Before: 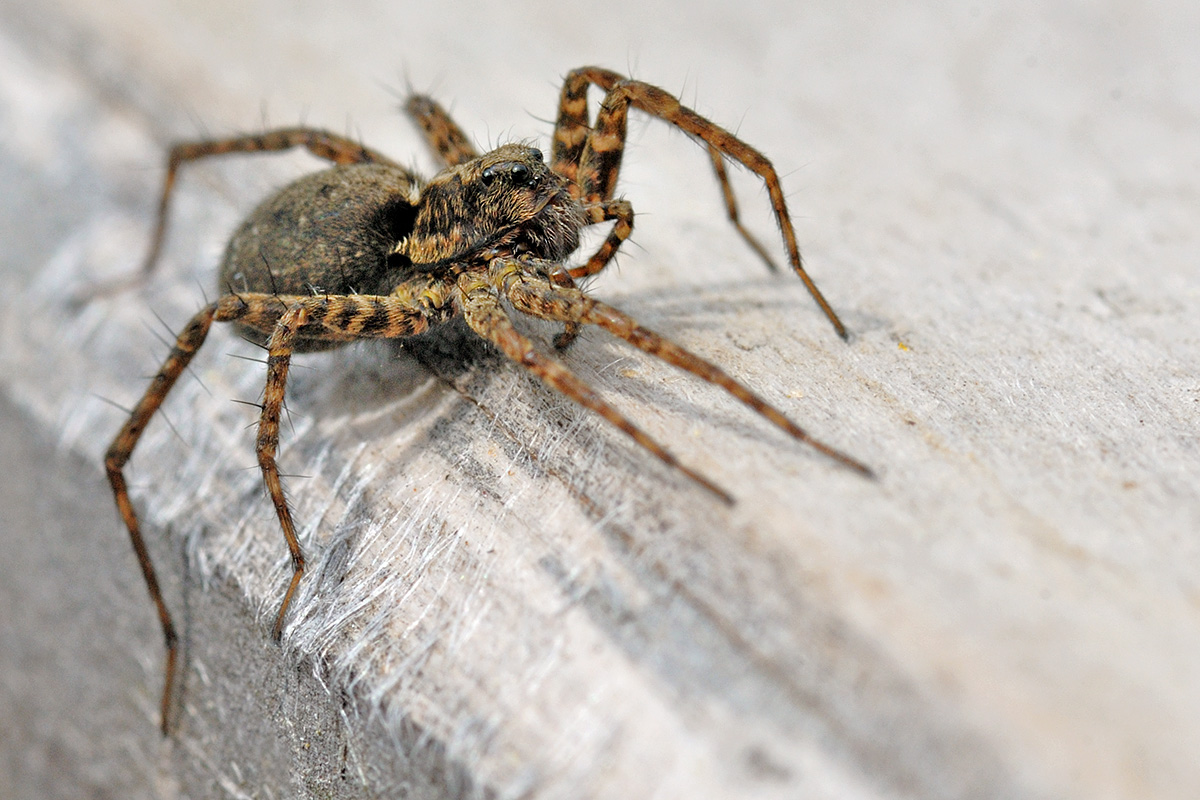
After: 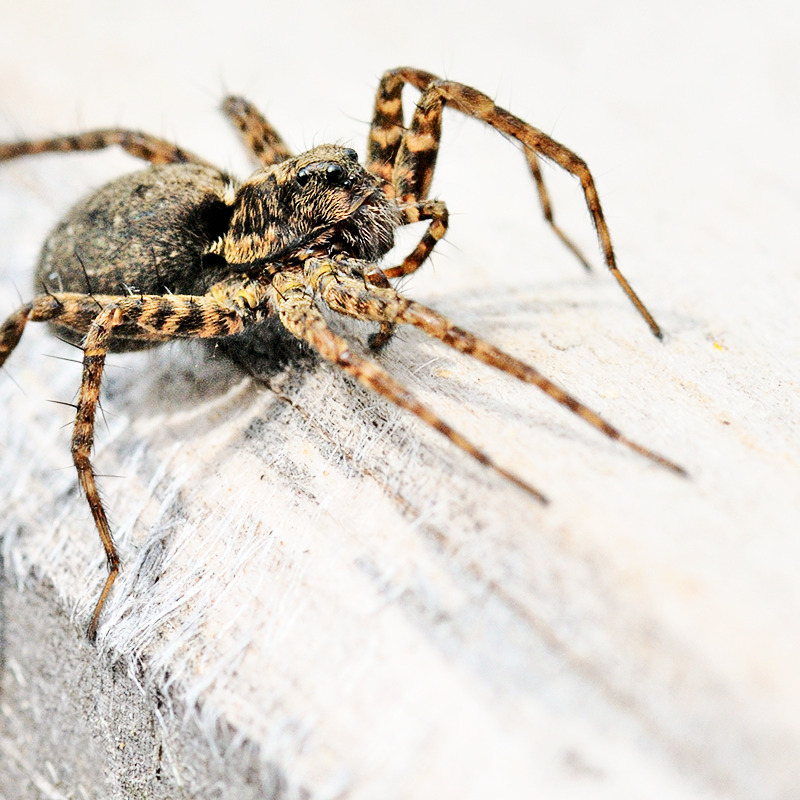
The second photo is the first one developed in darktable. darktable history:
contrast brightness saturation: contrast 0.272
crop: left 15.435%, right 17.818%
base curve: curves: ch0 [(0, 0) (0.204, 0.334) (0.55, 0.733) (1, 1)], preserve colors none
